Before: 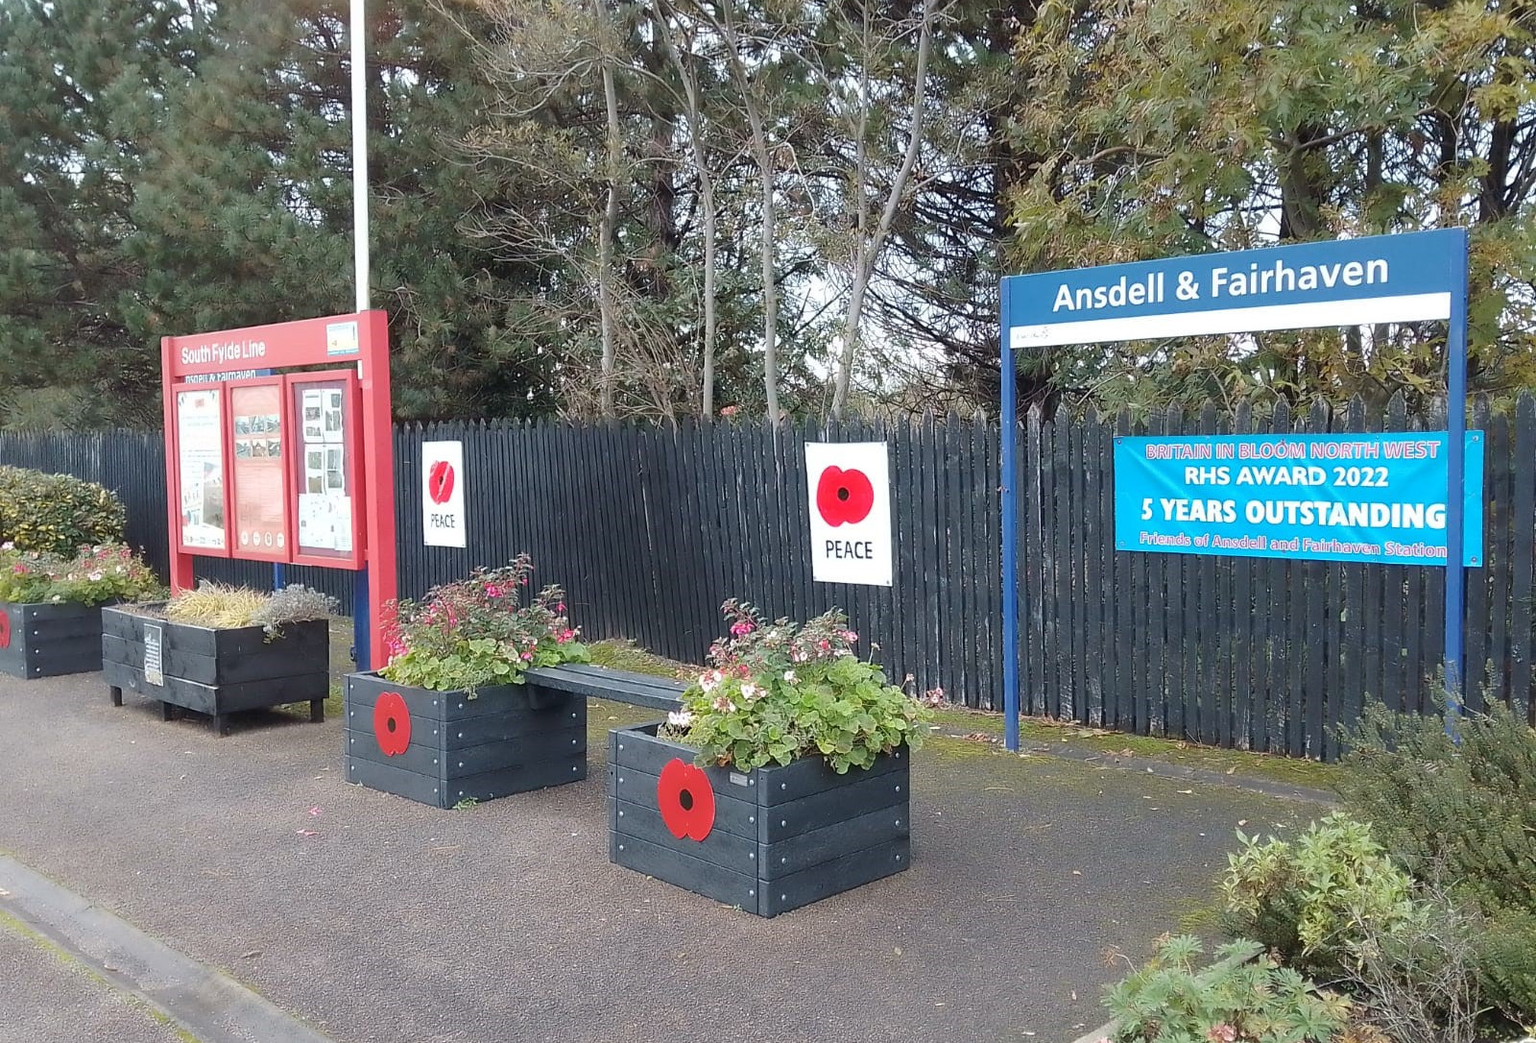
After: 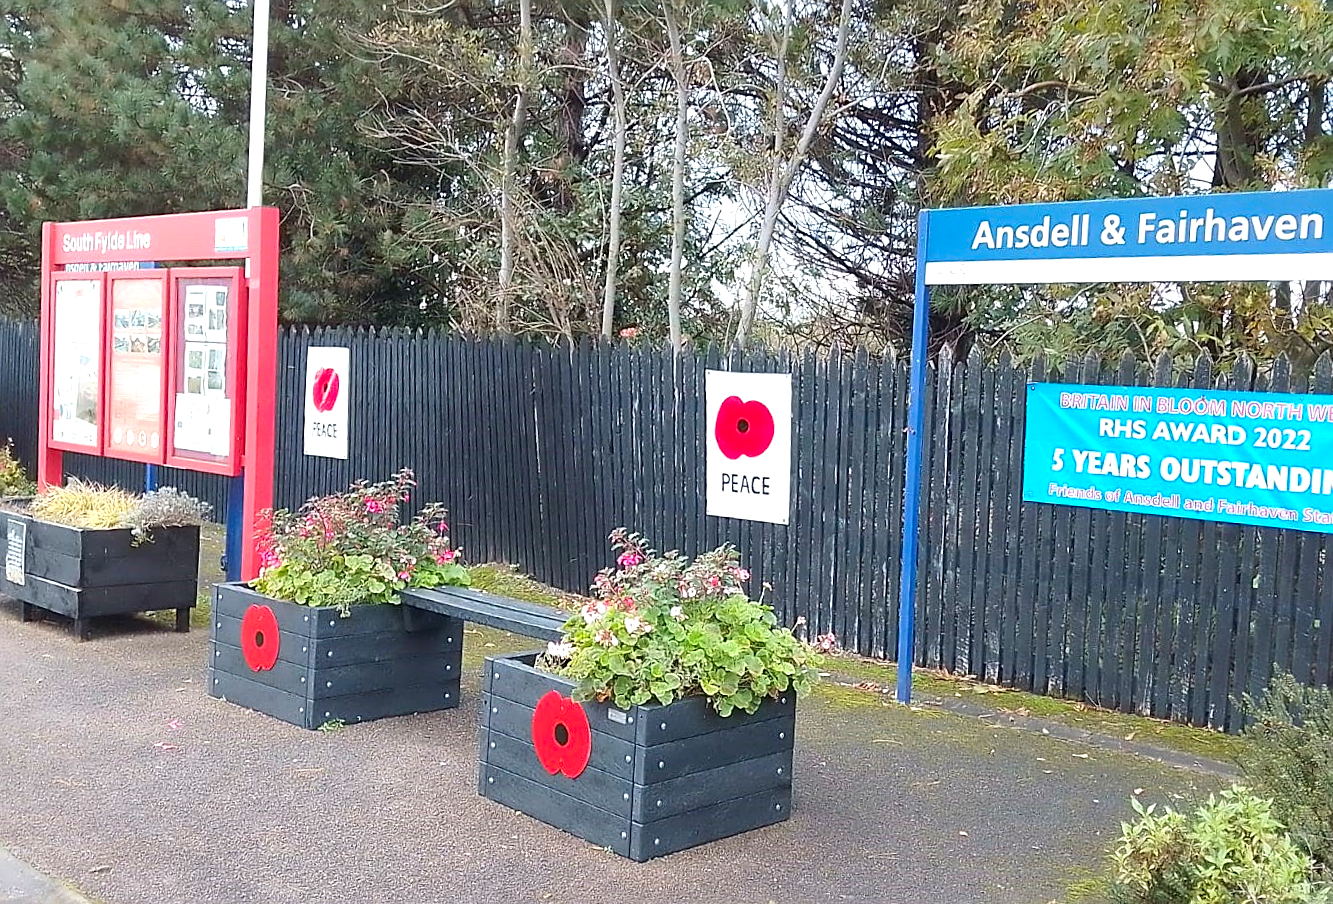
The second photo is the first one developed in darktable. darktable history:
exposure: black level correction 0, exposure 0.5 EV, compensate exposure bias true, compensate highlight preservation false
sharpen: on, module defaults
contrast brightness saturation: contrast 0.08, saturation 0.2
crop and rotate: angle -3.27°, left 5.211%, top 5.211%, right 4.607%, bottom 4.607%
